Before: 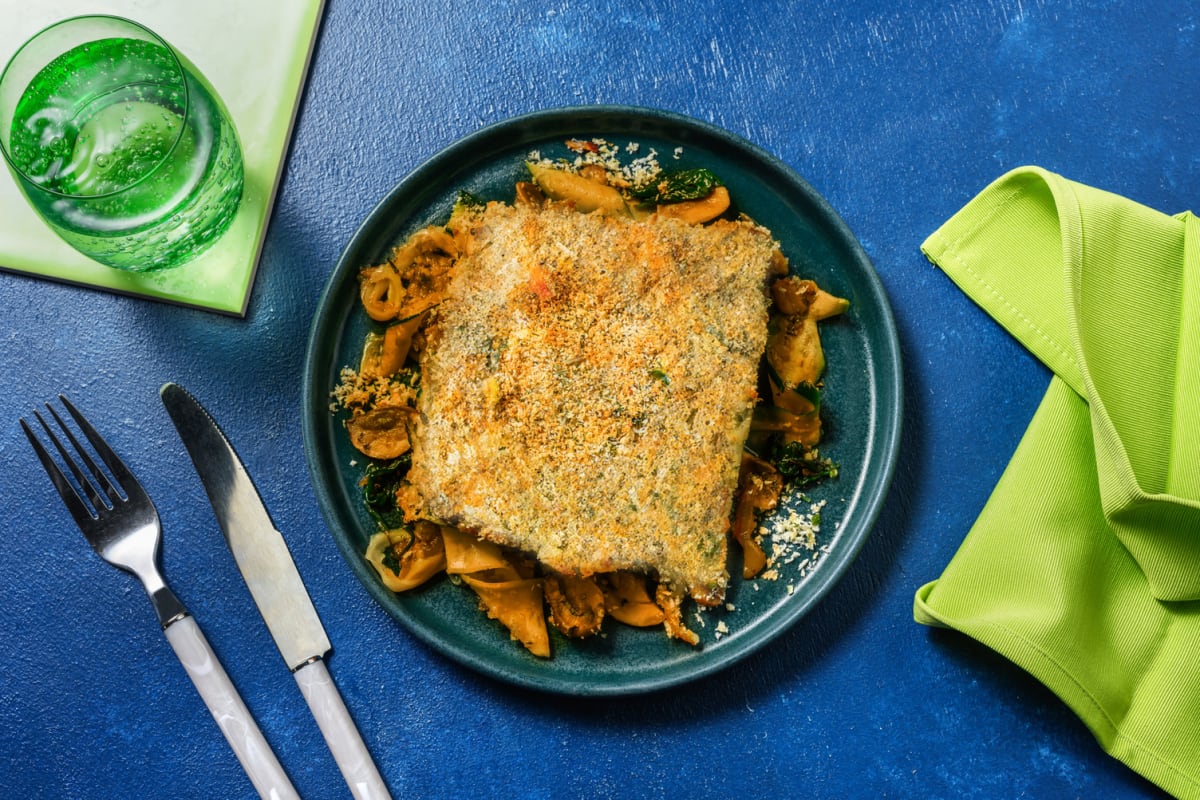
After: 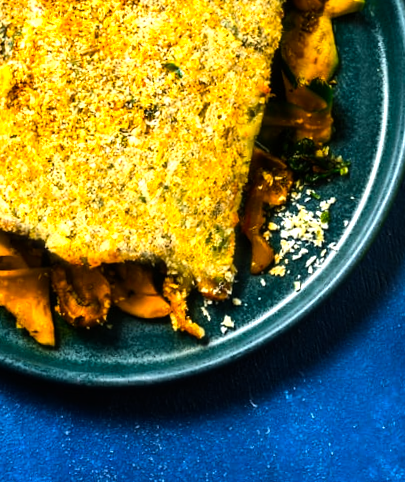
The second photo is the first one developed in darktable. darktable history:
color balance: output saturation 120%
crop: left 40.878%, top 39.176%, right 25.993%, bottom 3.081%
rotate and perspective: rotation 1.72°, automatic cropping off
tone equalizer: -8 EV -1.08 EV, -7 EV -1.01 EV, -6 EV -0.867 EV, -5 EV -0.578 EV, -3 EV 0.578 EV, -2 EV 0.867 EV, -1 EV 1.01 EV, +0 EV 1.08 EV, edges refinement/feathering 500, mask exposure compensation -1.57 EV, preserve details no
